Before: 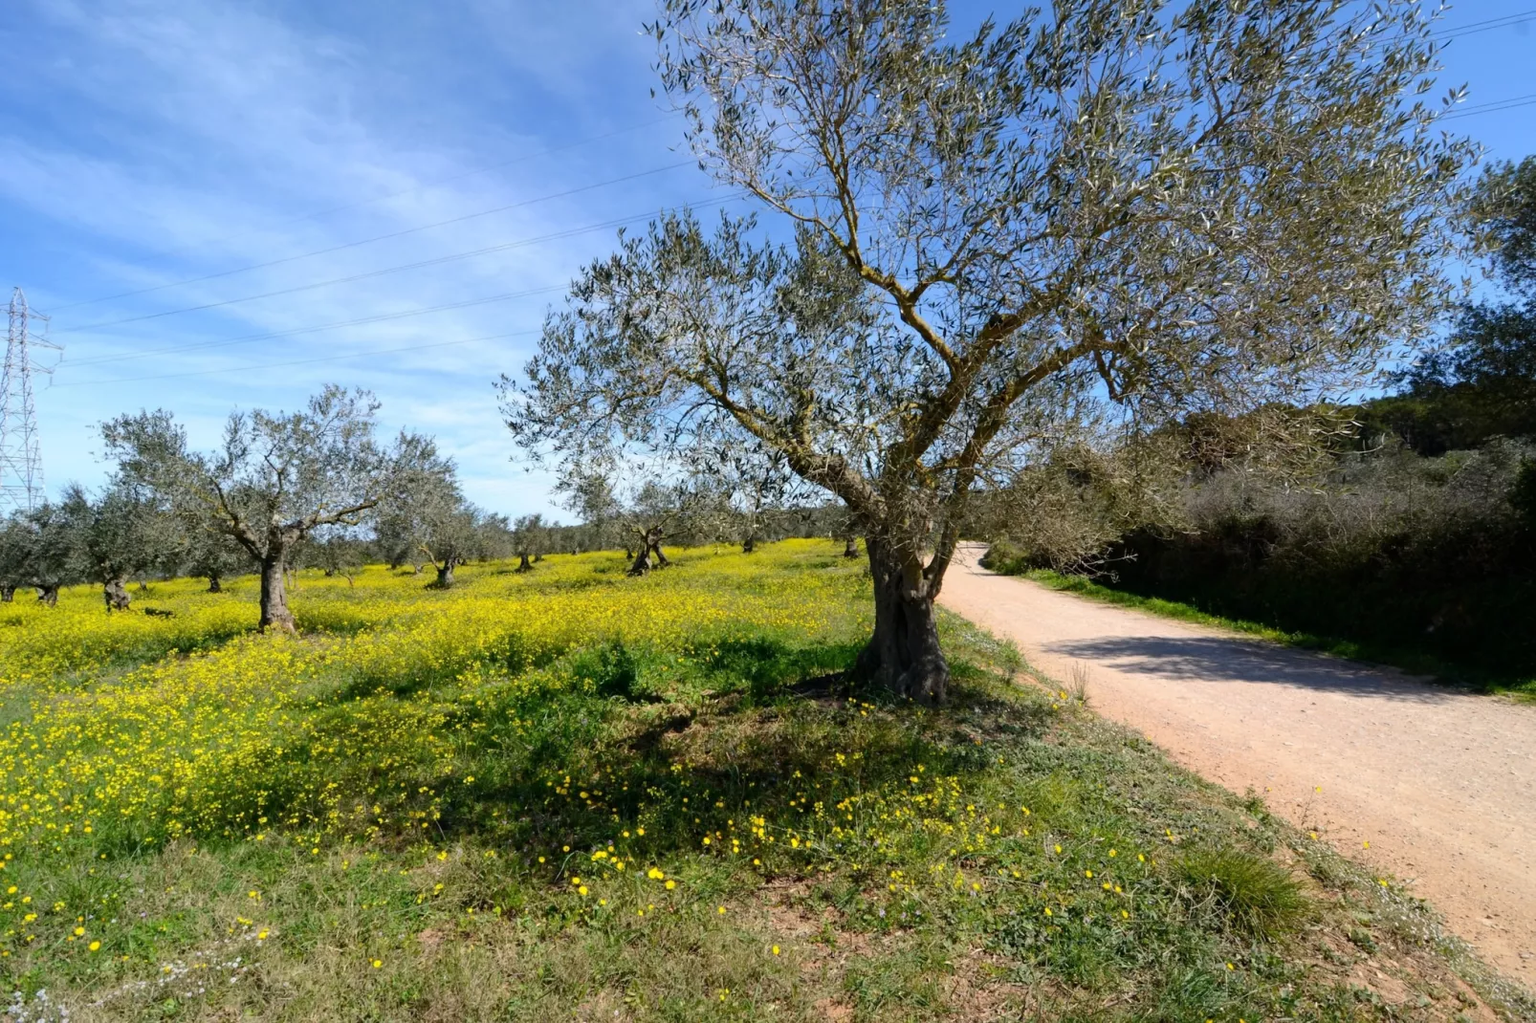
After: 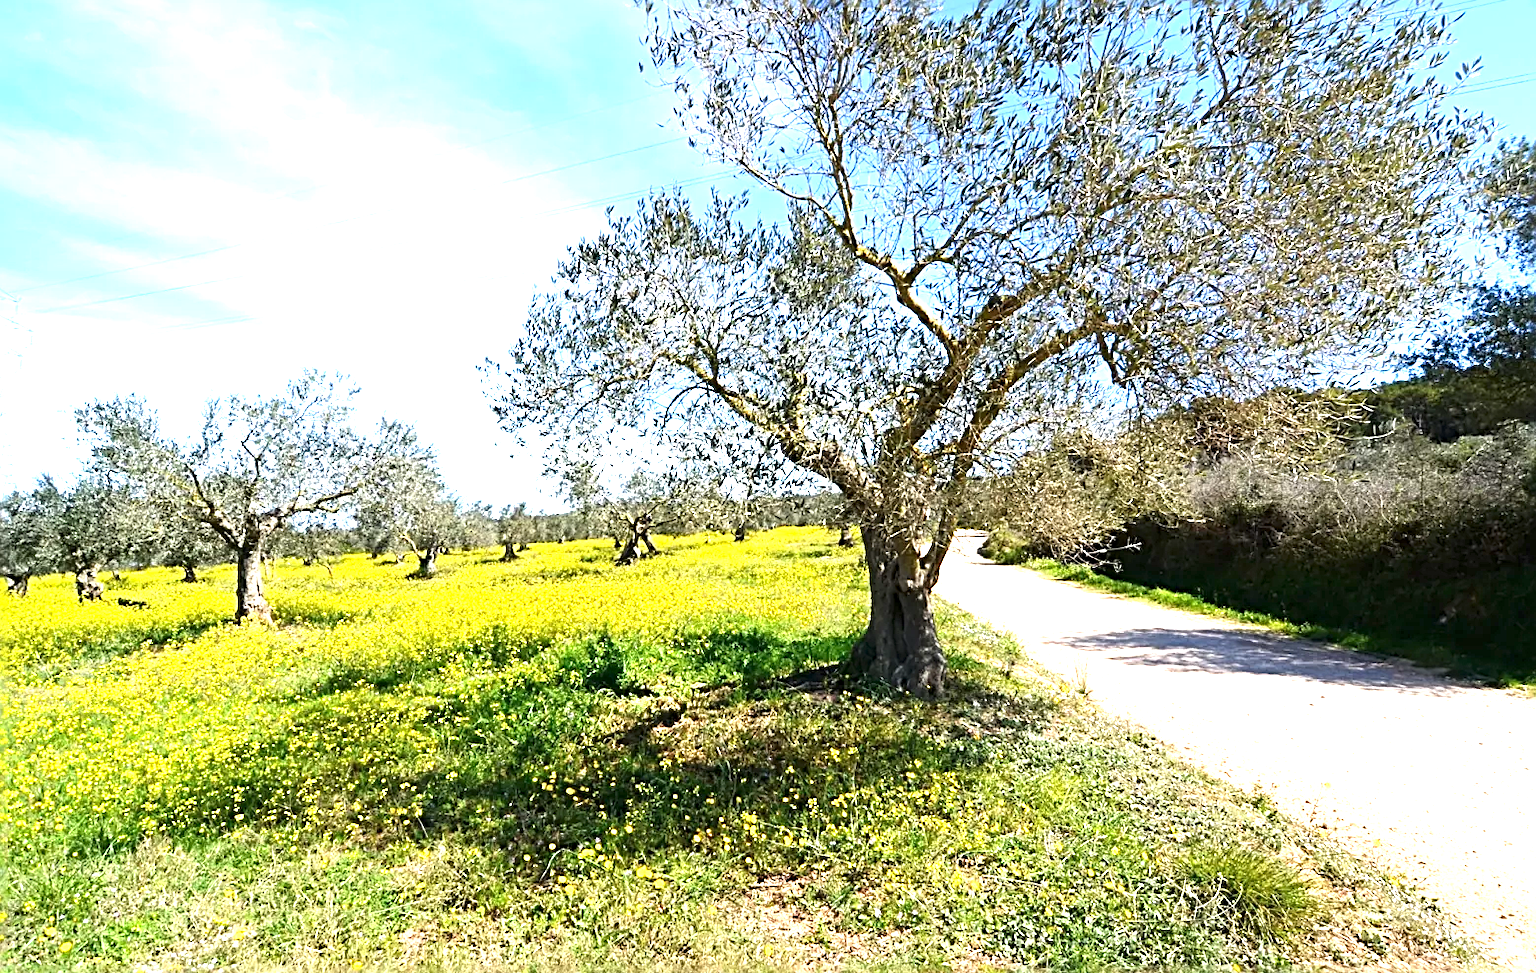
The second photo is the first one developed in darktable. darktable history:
exposure: black level correction 0, exposure 1.688 EV, compensate exposure bias true, compensate highlight preservation false
crop: left 2.015%, top 2.8%, right 0.968%, bottom 4.913%
sharpen: radius 3.013, amount 0.764
levels: mode automatic
